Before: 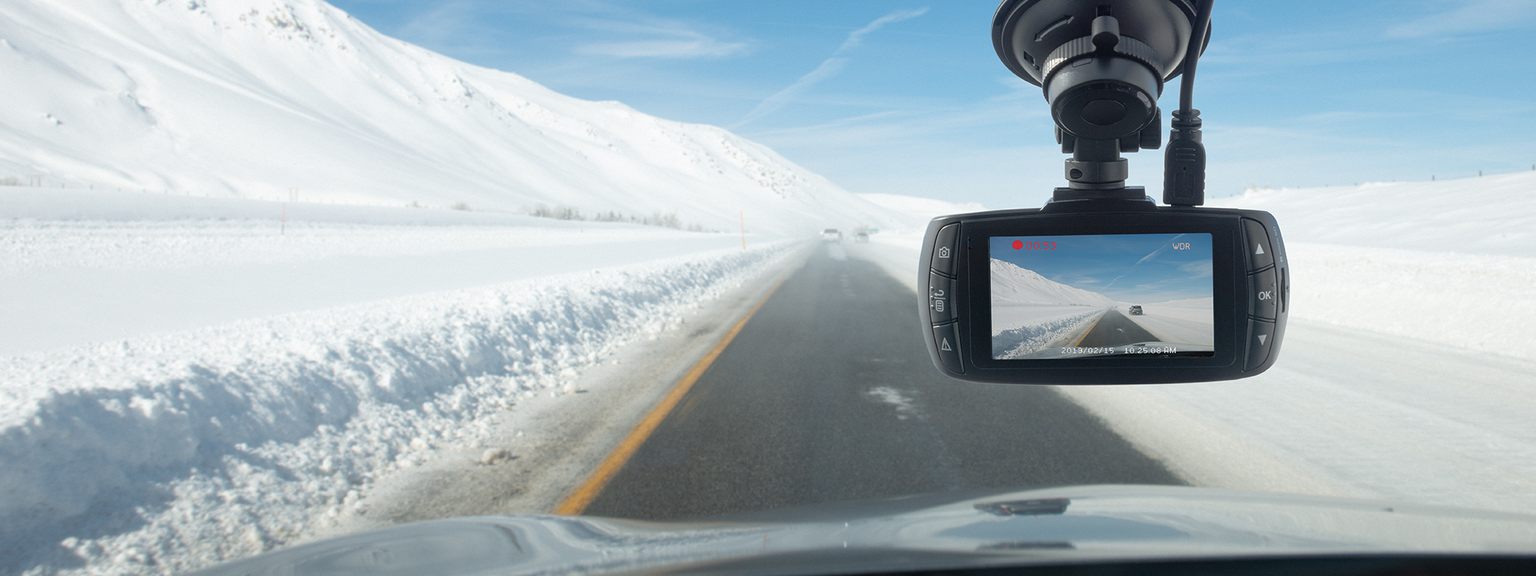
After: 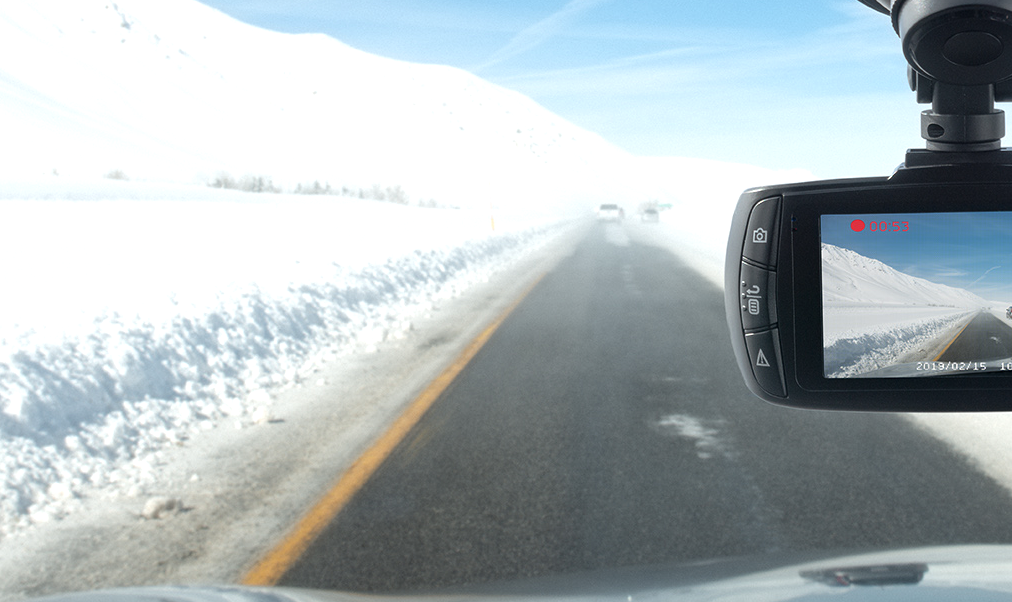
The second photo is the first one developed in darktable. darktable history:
crop and rotate: angle 0.02°, left 24.353%, top 13.219%, right 26.156%, bottom 8.224%
contrast equalizer: y [[0.5 ×6], [0.5 ×6], [0.5 ×6], [0 ×6], [0, 0, 0, 0.581, 0.011, 0]]
tone equalizer: -8 EV -0.417 EV, -7 EV -0.389 EV, -6 EV -0.333 EV, -5 EV -0.222 EV, -3 EV 0.222 EV, -2 EV 0.333 EV, -1 EV 0.389 EV, +0 EV 0.417 EV, edges refinement/feathering 500, mask exposure compensation -1.25 EV, preserve details no
